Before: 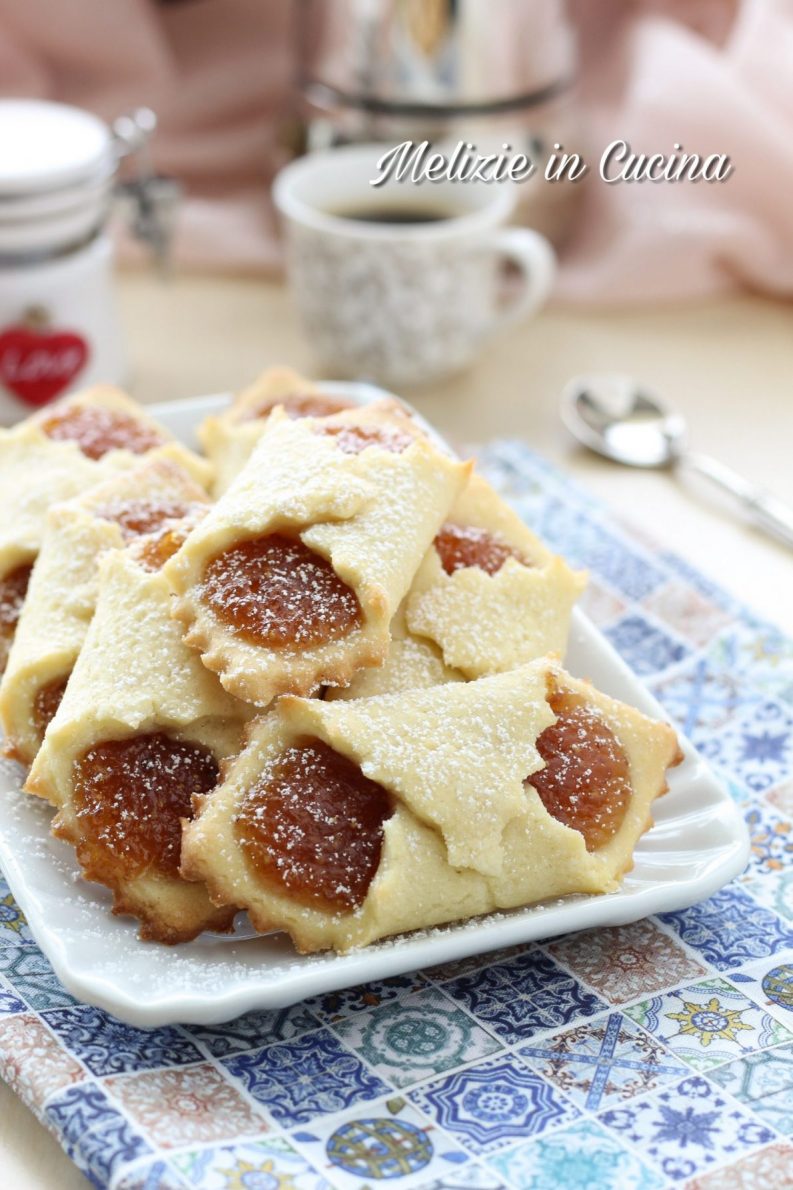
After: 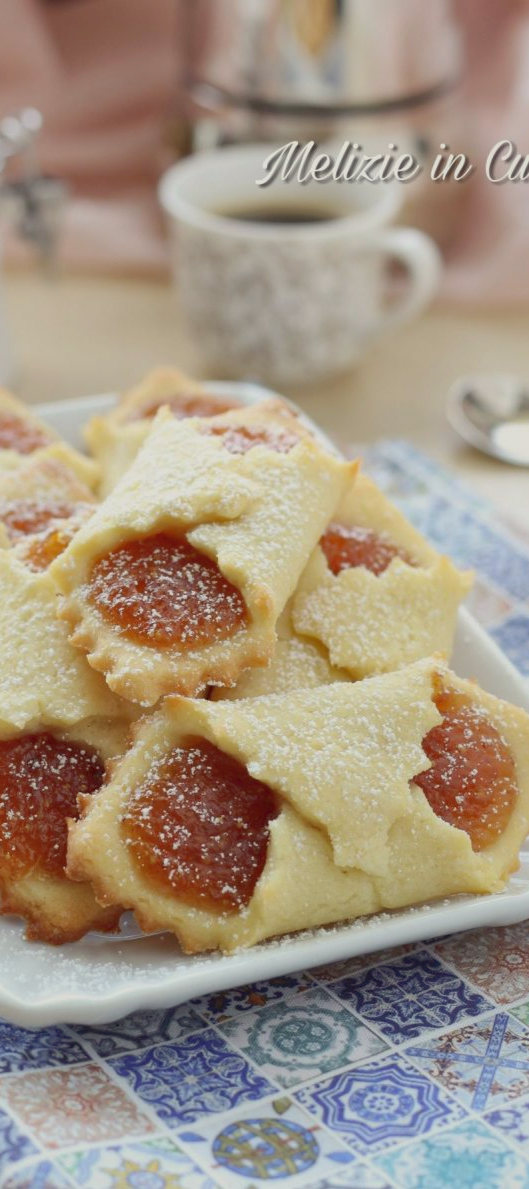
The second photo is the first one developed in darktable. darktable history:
color balance rgb: perceptual saturation grading › global saturation -0.415%, global vibrance -8.422%, contrast -12.369%, saturation formula JzAzBz (2021)
crop and rotate: left 14.479%, right 18.729%
shadows and highlights: on, module defaults
color correction: highlights a* -1.13, highlights b* 4.63, shadows a* 3.68
